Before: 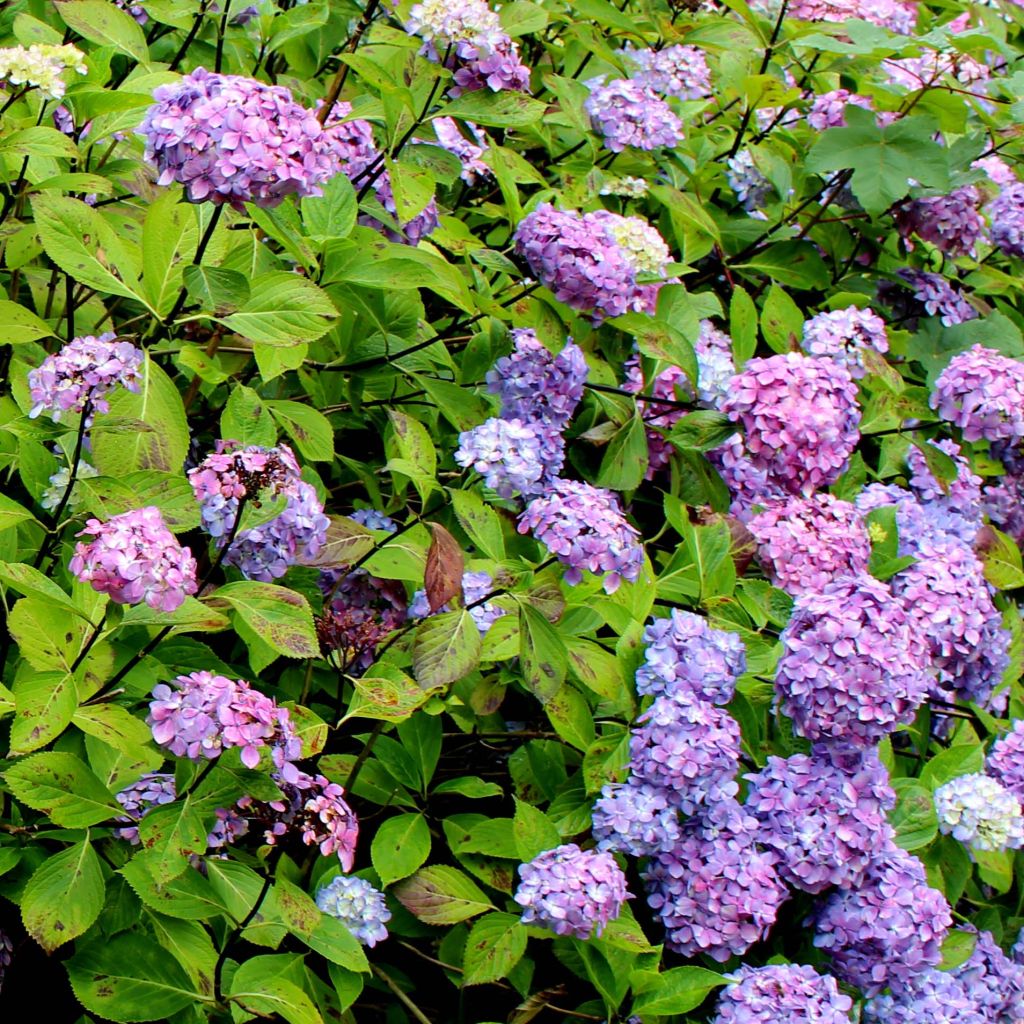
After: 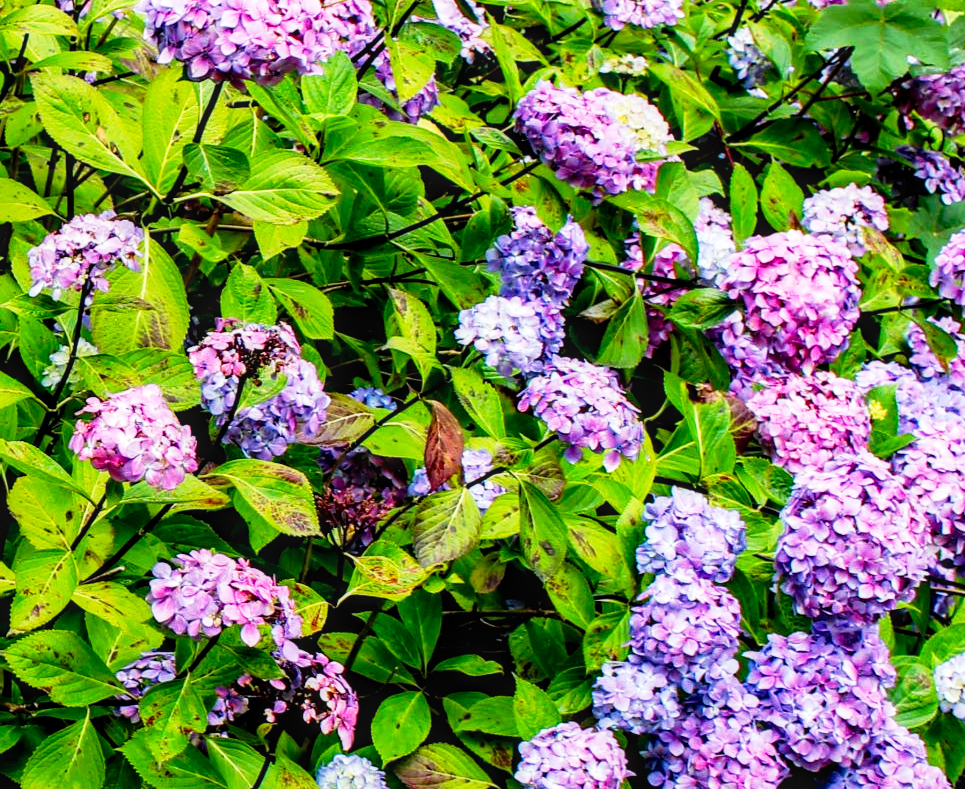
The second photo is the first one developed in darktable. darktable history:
tone curve: curves: ch0 [(0.016, 0.011) (0.084, 0.026) (0.469, 0.508) (0.721, 0.862) (1, 1)], preserve colors none
crop and rotate: angle 0.029°, top 11.95%, right 5.63%, bottom 10.955%
local contrast: highlights 53%, shadows 52%, detail 130%, midtone range 0.457
